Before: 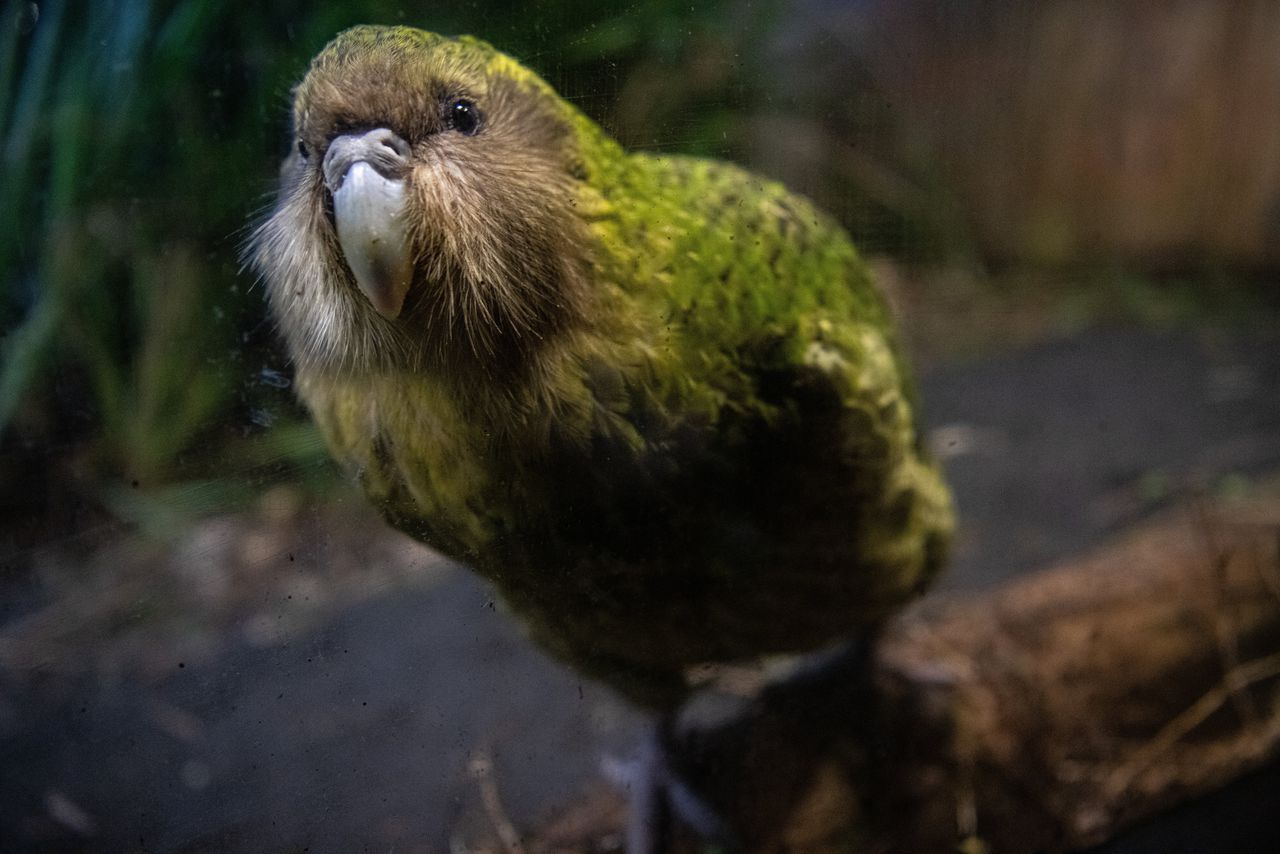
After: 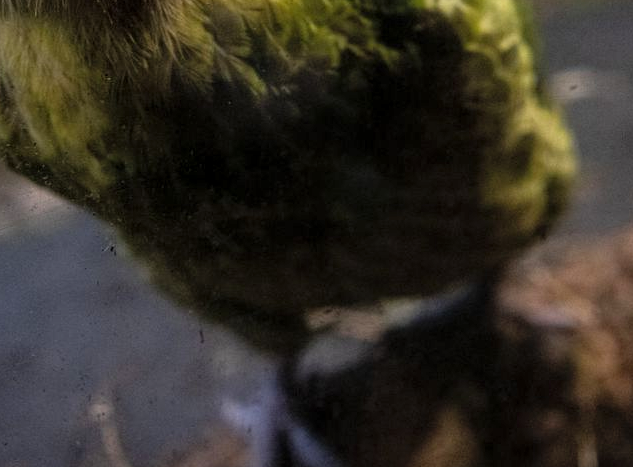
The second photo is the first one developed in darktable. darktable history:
contrast brightness saturation: brightness 0.09, saturation 0.19
crop: left 29.672%, top 41.786%, right 20.851%, bottom 3.487%
local contrast: on, module defaults
